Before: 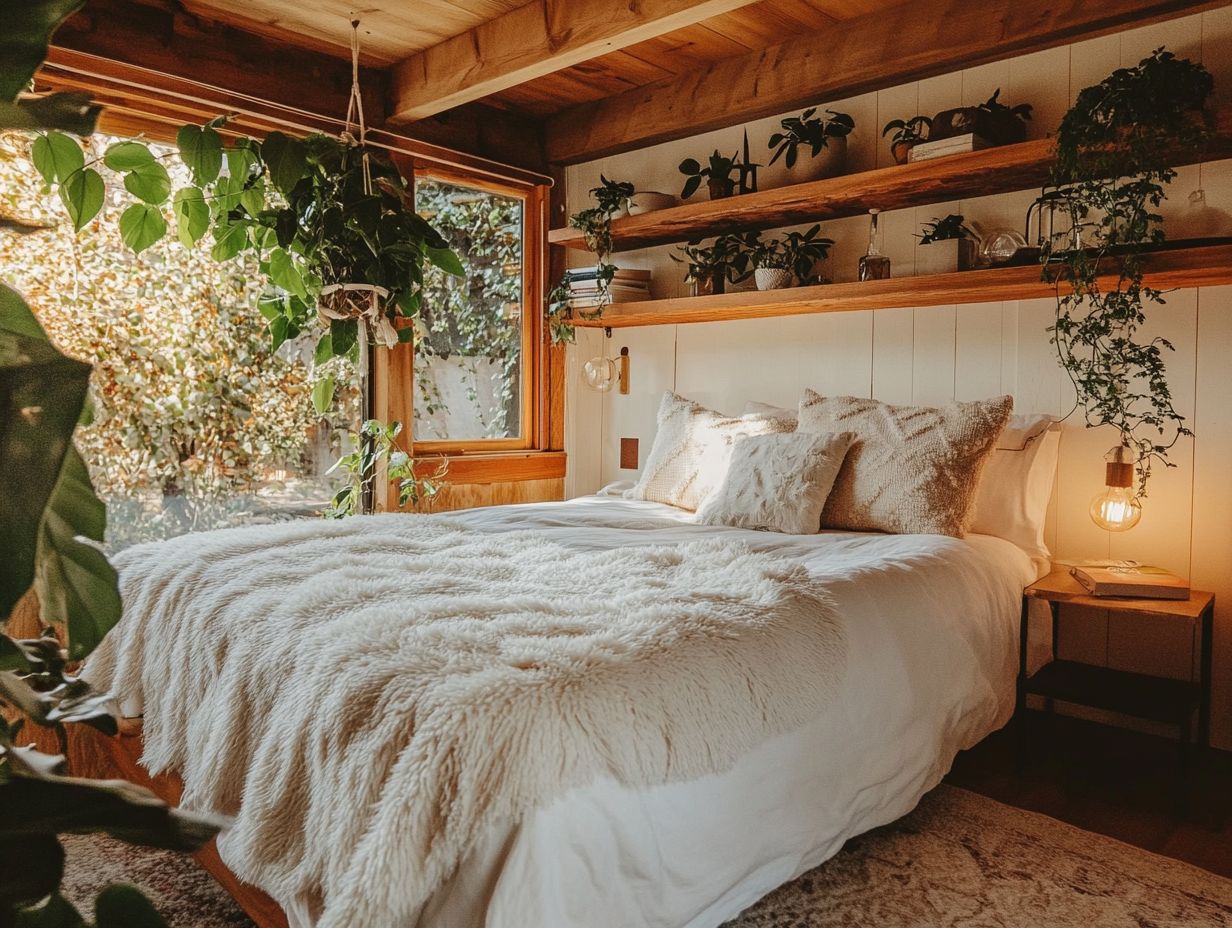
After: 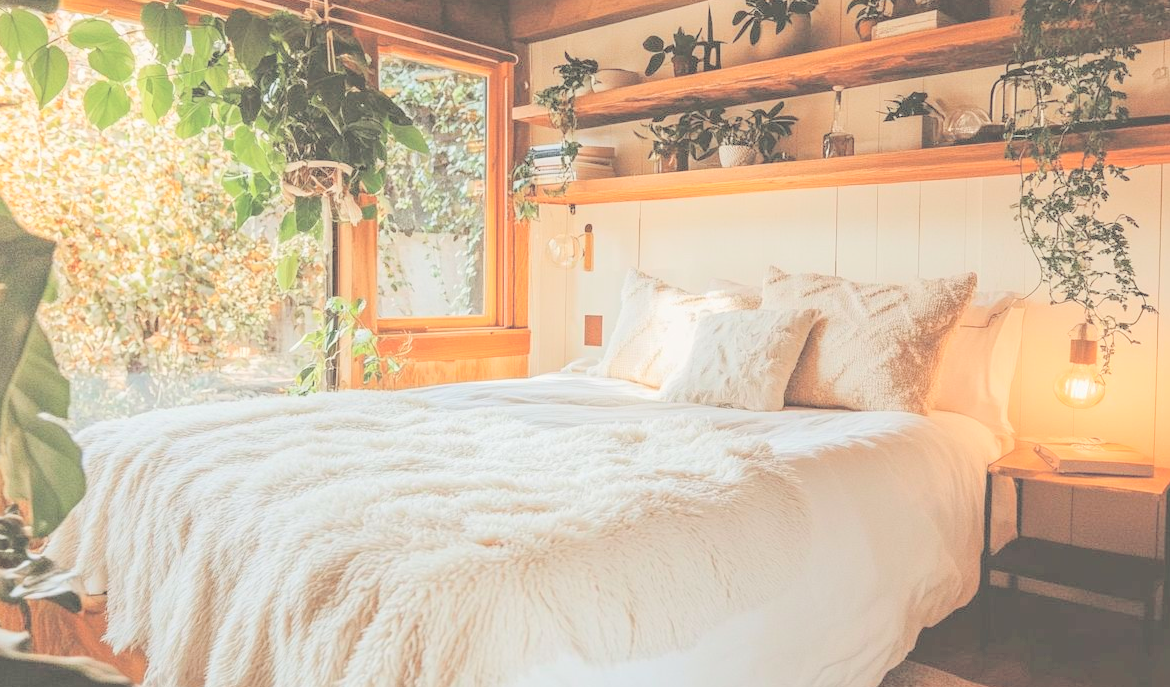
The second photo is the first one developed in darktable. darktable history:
crop and rotate: left 2.991%, top 13.302%, right 1.981%, bottom 12.636%
contrast brightness saturation: brightness 1
